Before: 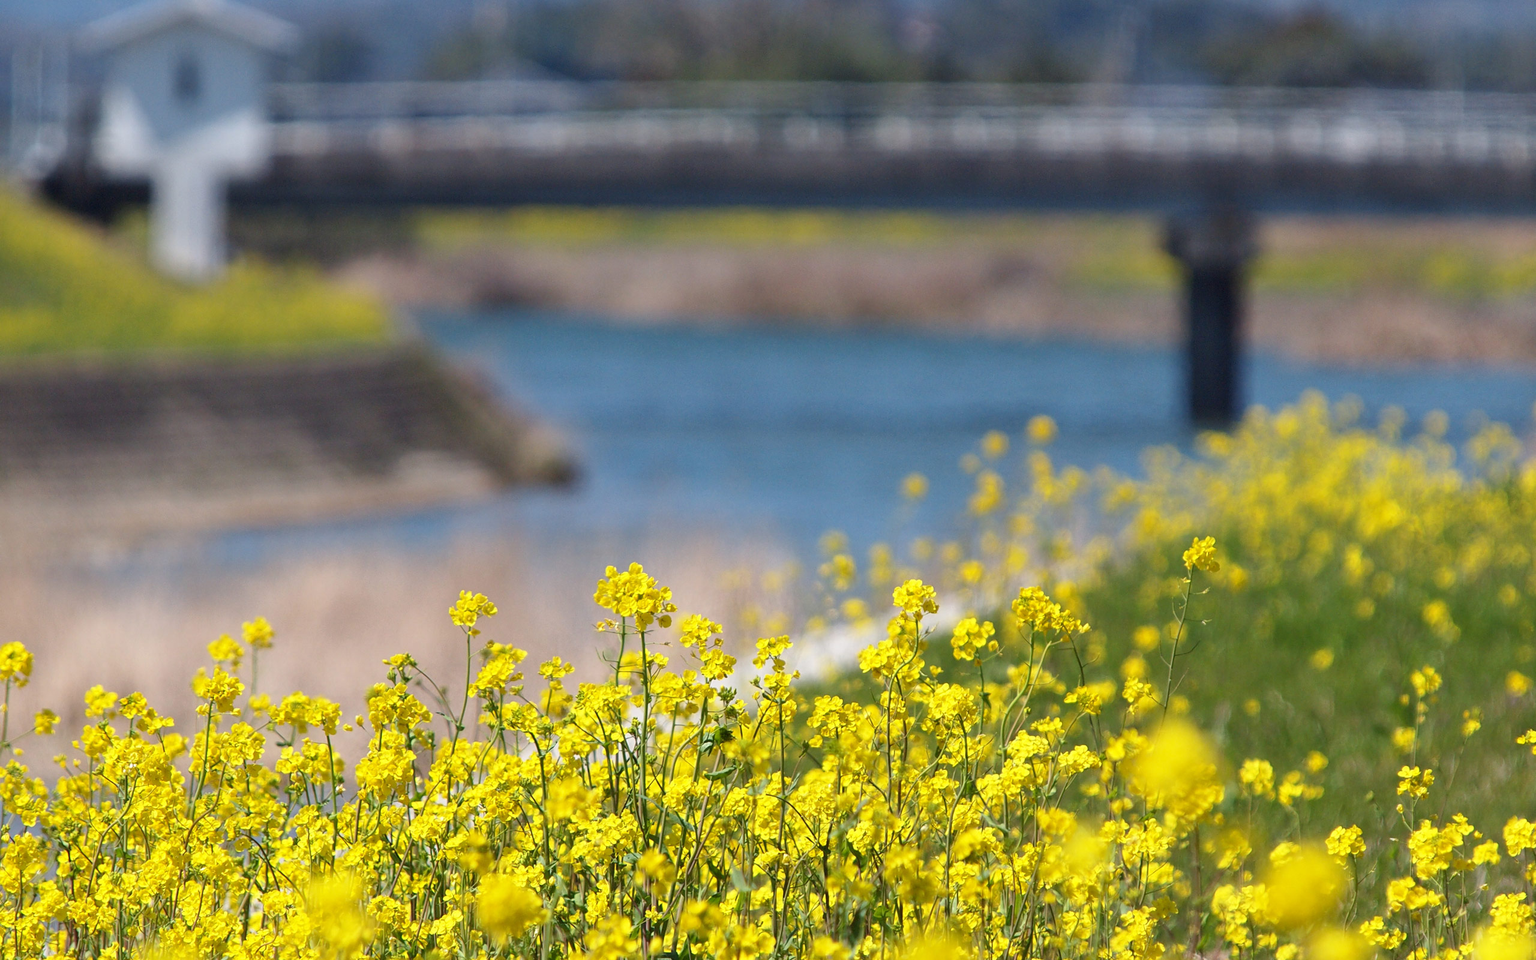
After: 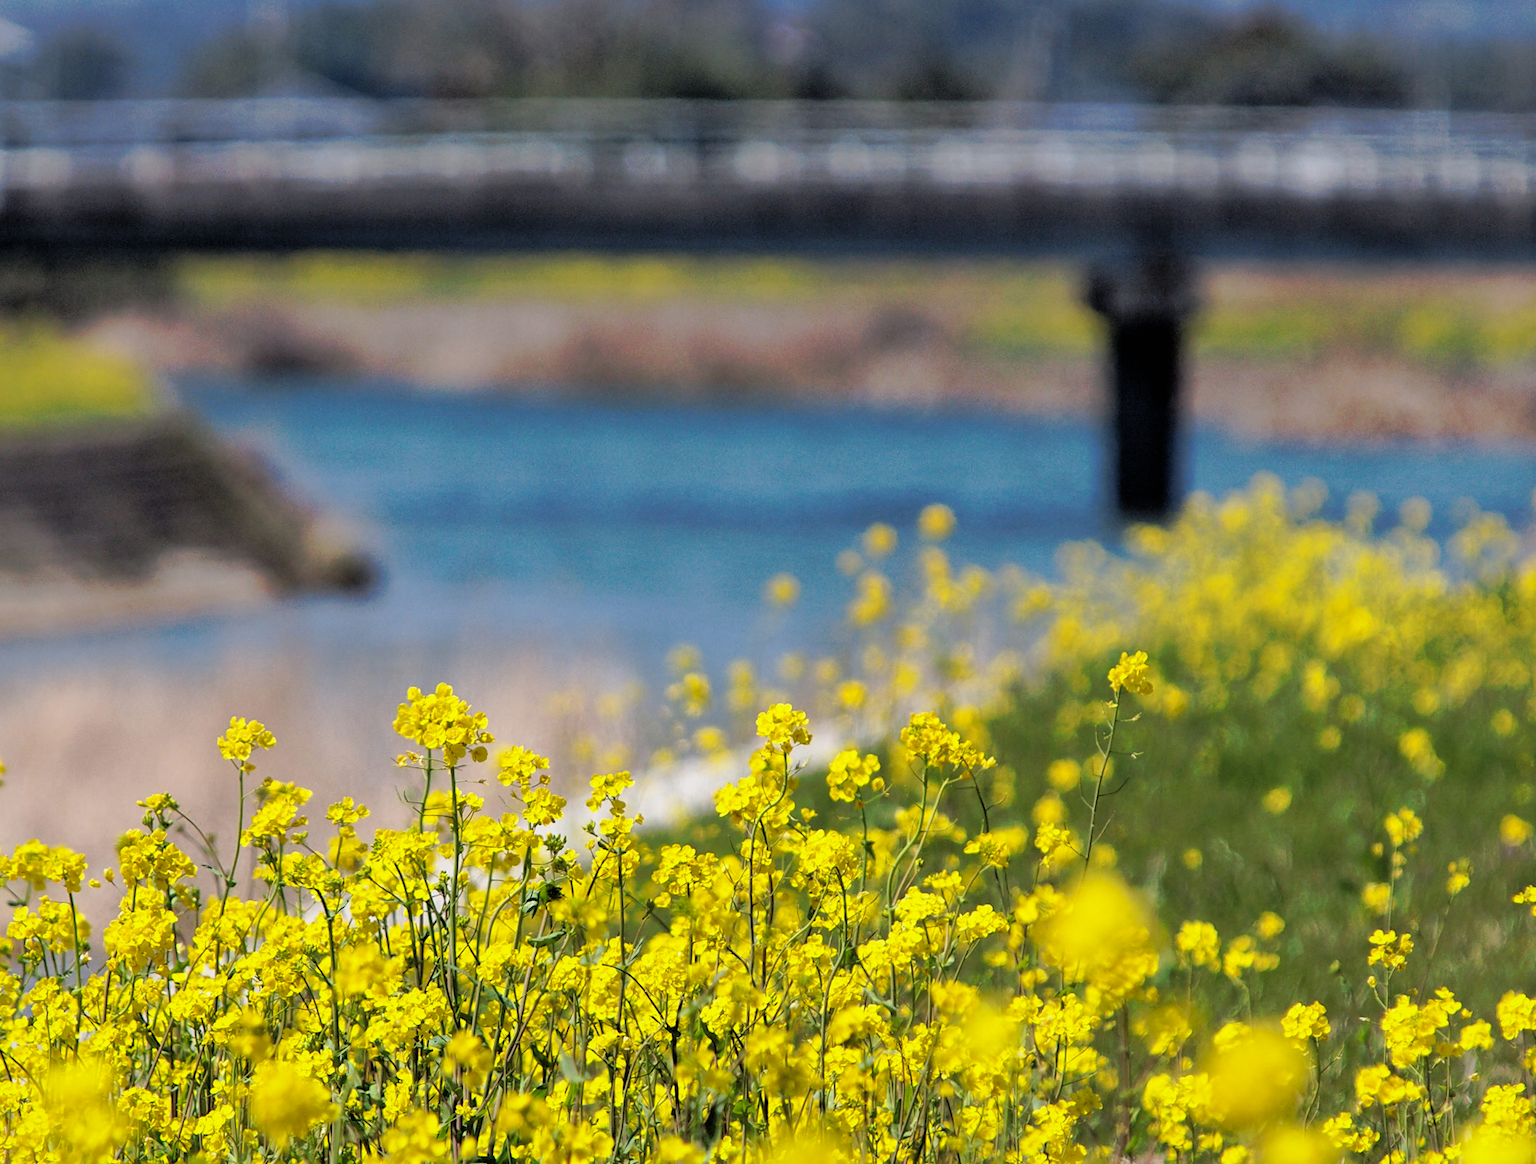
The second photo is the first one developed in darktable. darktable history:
shadows and highlights: on, module defaults
tone curve: curves: ch0 [(0, 0) (0.003, 0.003) (0.011, 0.011) (0.025, 0.024) (0.044, 0.042) (0.069, 0.066) (0.1, 0.095) (0.136, 0.129) (0.177, 0.169) (0.224, 0.214) (0.277, 0.264) (0.335, 0.319) (0.399, 0.38) (0.468, 0.446) (0.543, 0.558) (0.623, 0.636) (0.709, 0.719) (0.801, 0.807) (0.898, 0.901) (1, 1)], preserve colors none
tone equalizer: on, module defaults
filmic rgb: black relative exposure -3.72 EV, white relative exposure 2.77 EV, dynamic range scaling -5.32%, hardness 3.03
crop: left 17.582%, bottom 0.031%
